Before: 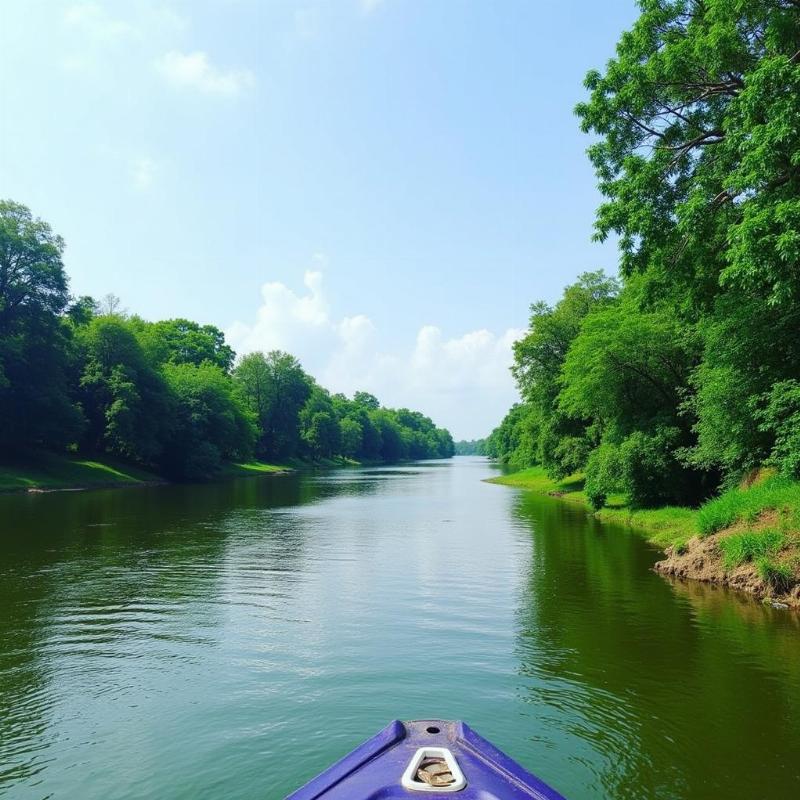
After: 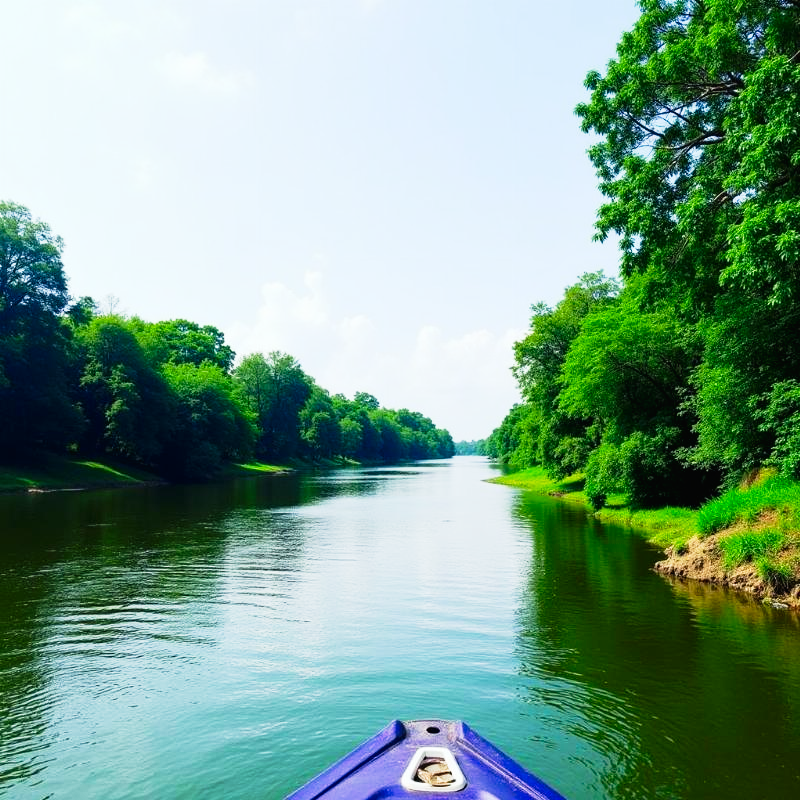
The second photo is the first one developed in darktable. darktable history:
tone equalizer: mask exposure compensation -0.493 EV
tone curve: curves: ch0 [(0.016, 0.011) (0.084, 0.026) (0.469, 0.508) (0.721, 0.862) (1, 1)], preserve colors none
